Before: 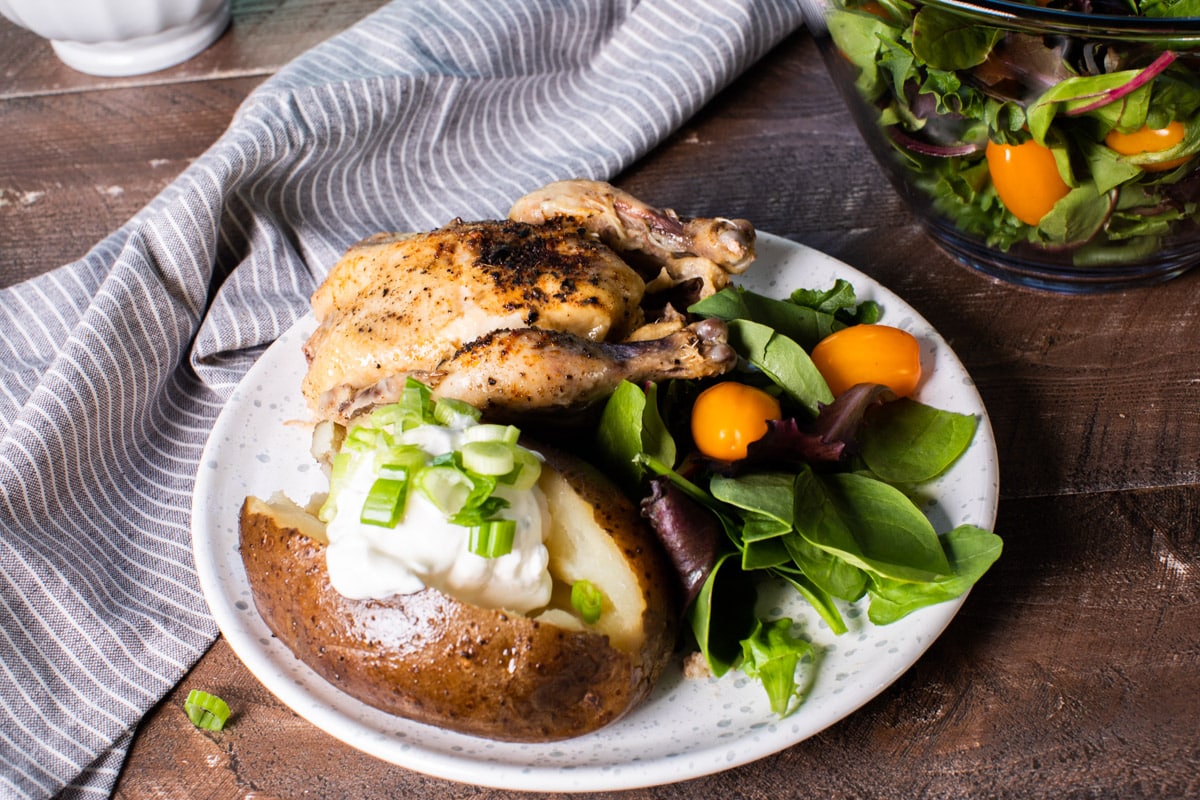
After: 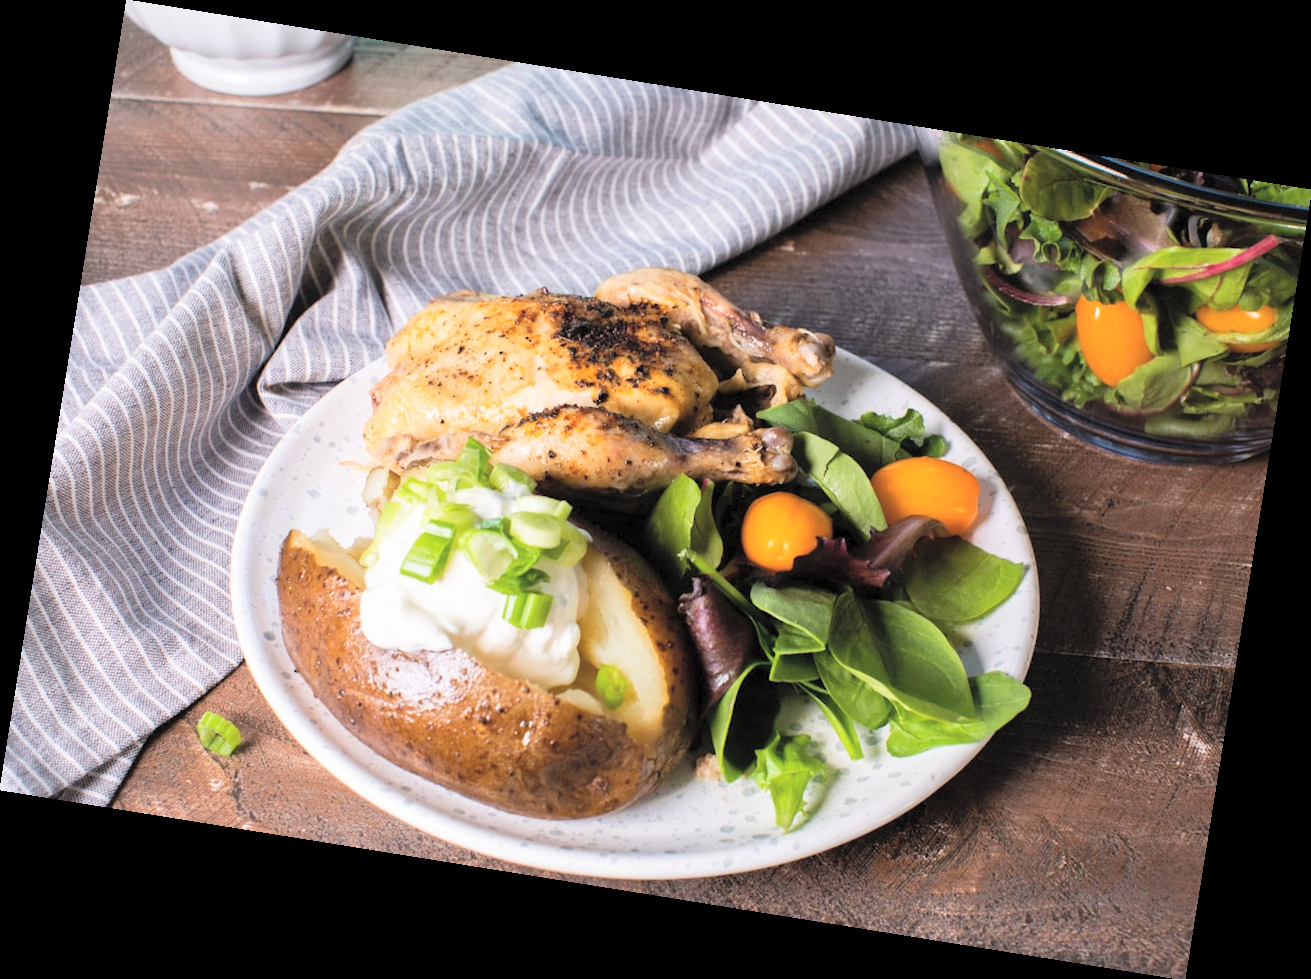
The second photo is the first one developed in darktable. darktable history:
contrast brightness saturation: brightness 0.28
rotate and perspective: rotation 9.12°, automatic cropping off
